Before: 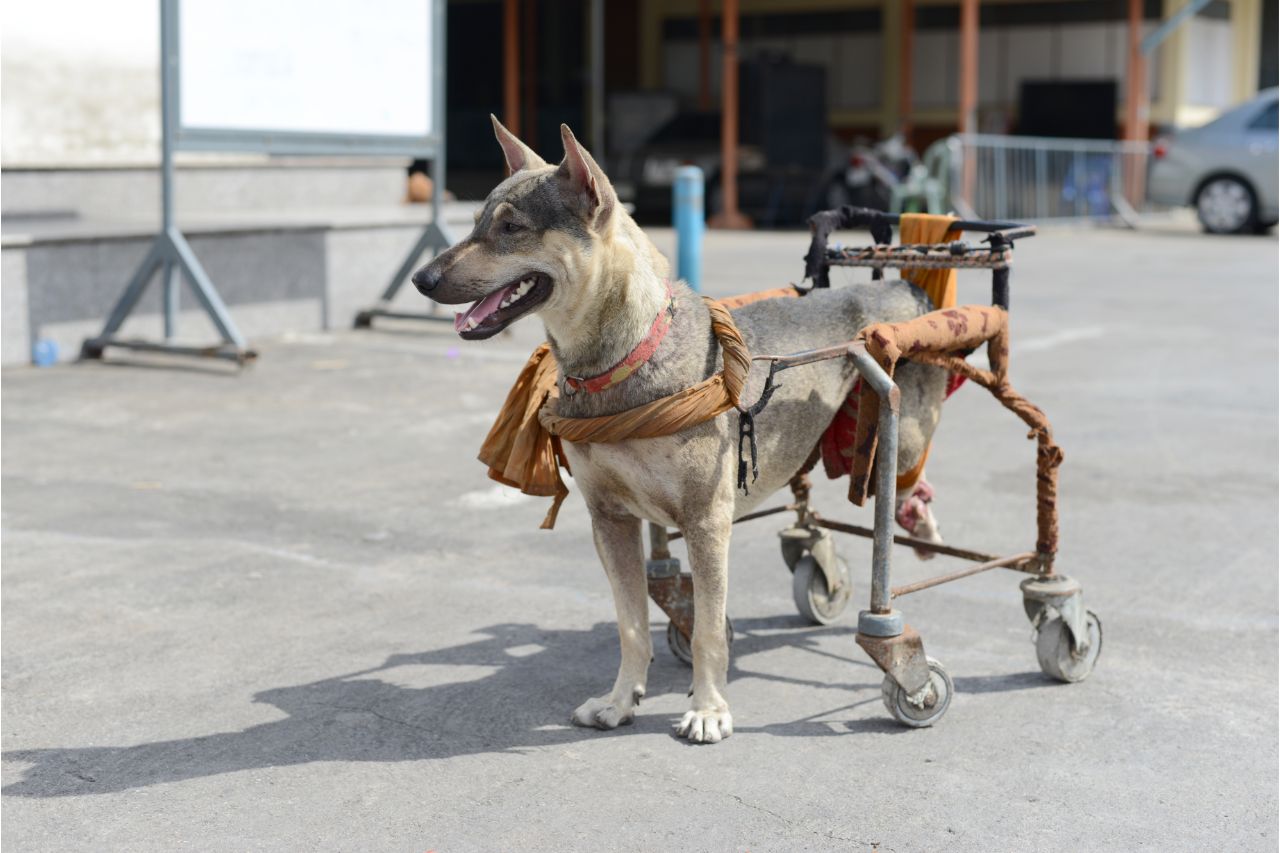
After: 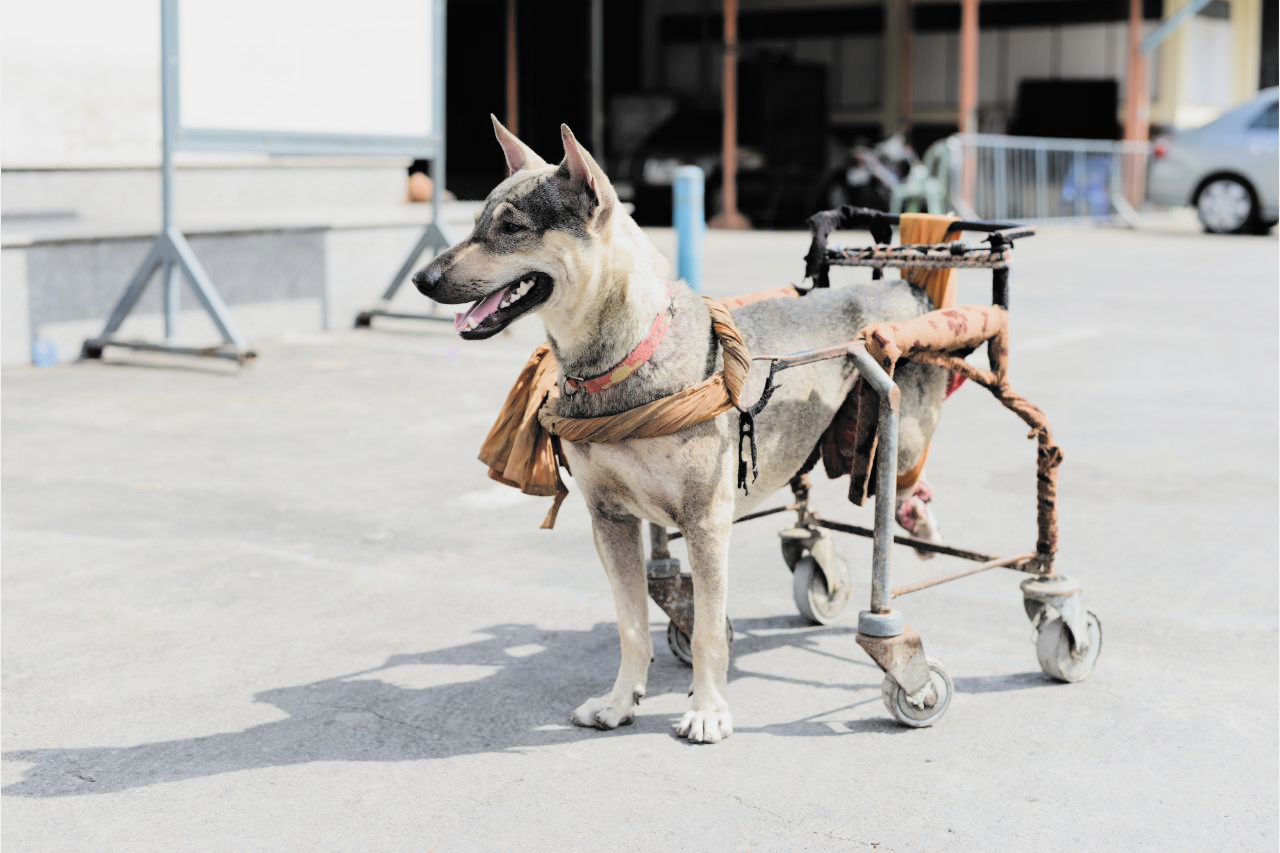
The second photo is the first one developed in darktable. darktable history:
filmic rgb: black relative exposure -5.09 EV, white relative exposure 3.98 EV, hardness 2.88, contrast 1.301, highlights saturation mix -29.63%, add noise in highlights 0.001, color science v3 (2019), use custom middle-gray values true, contrast in highlights soft
contrast brightness saturation: contrast 0.099, brightness 0.292, saturation 0.142
